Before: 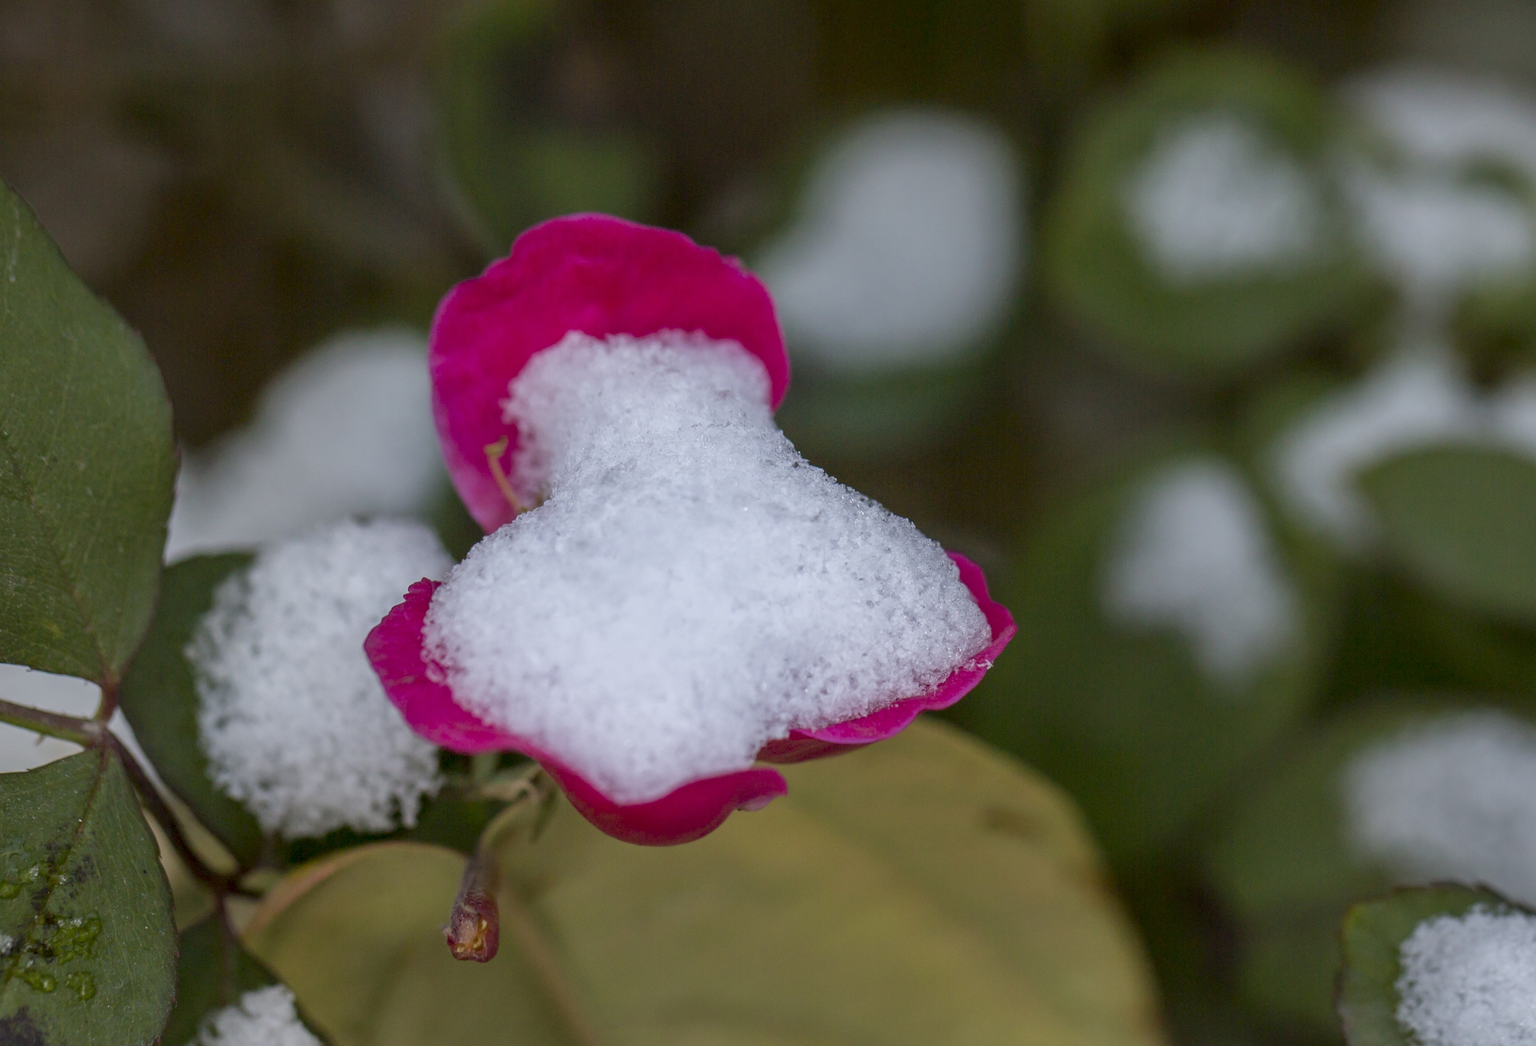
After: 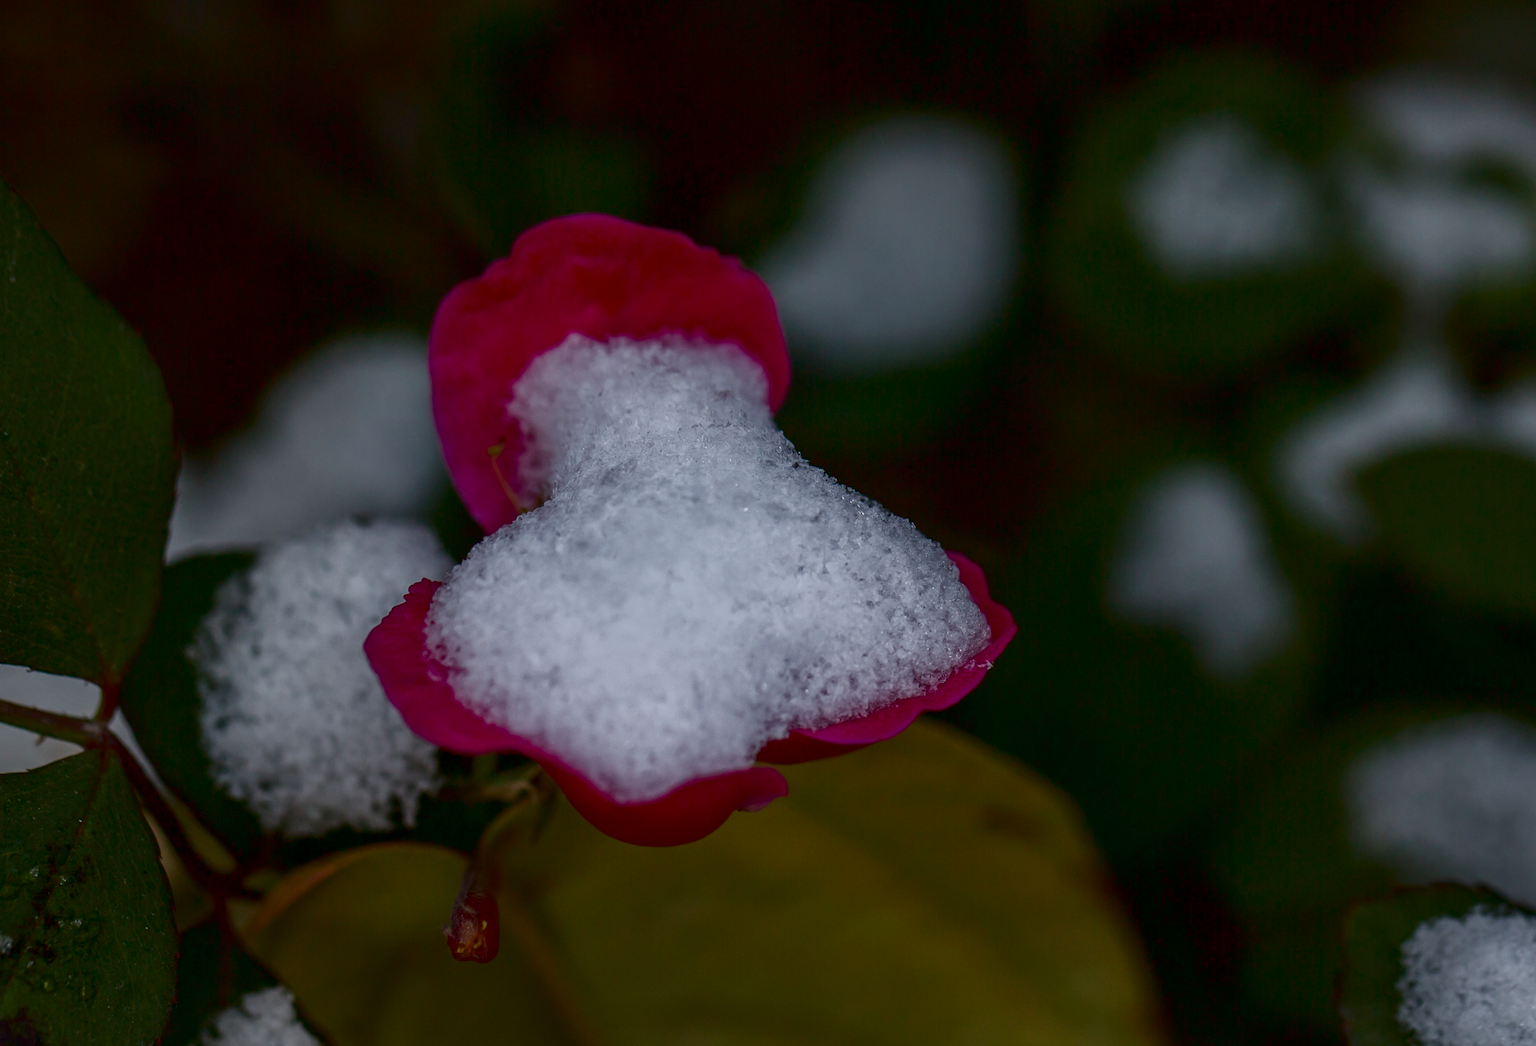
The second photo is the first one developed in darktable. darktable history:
contrast brightness saturation: brightness -0.53
